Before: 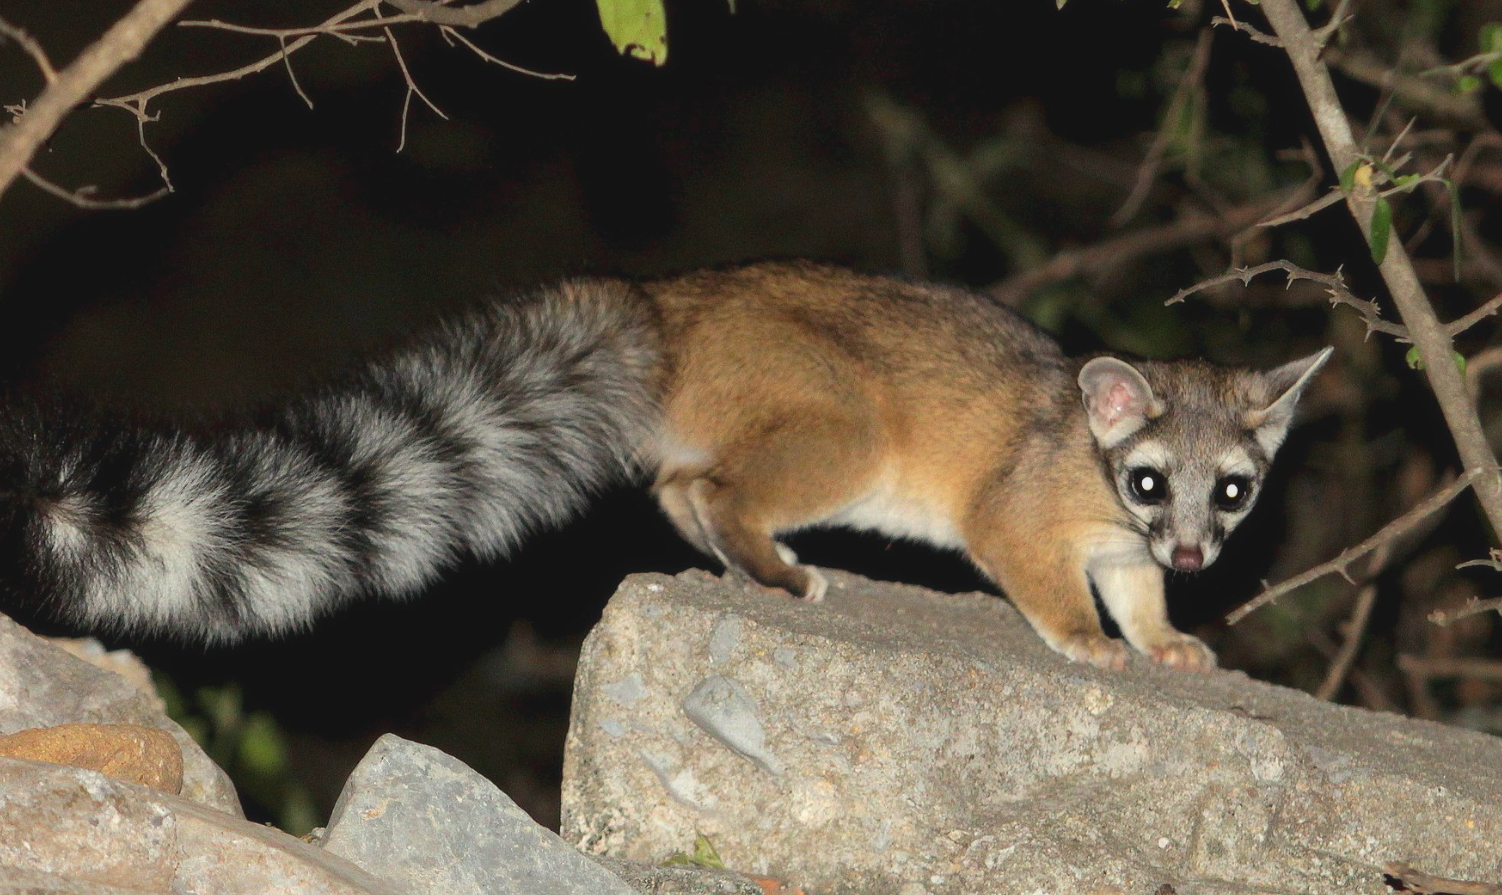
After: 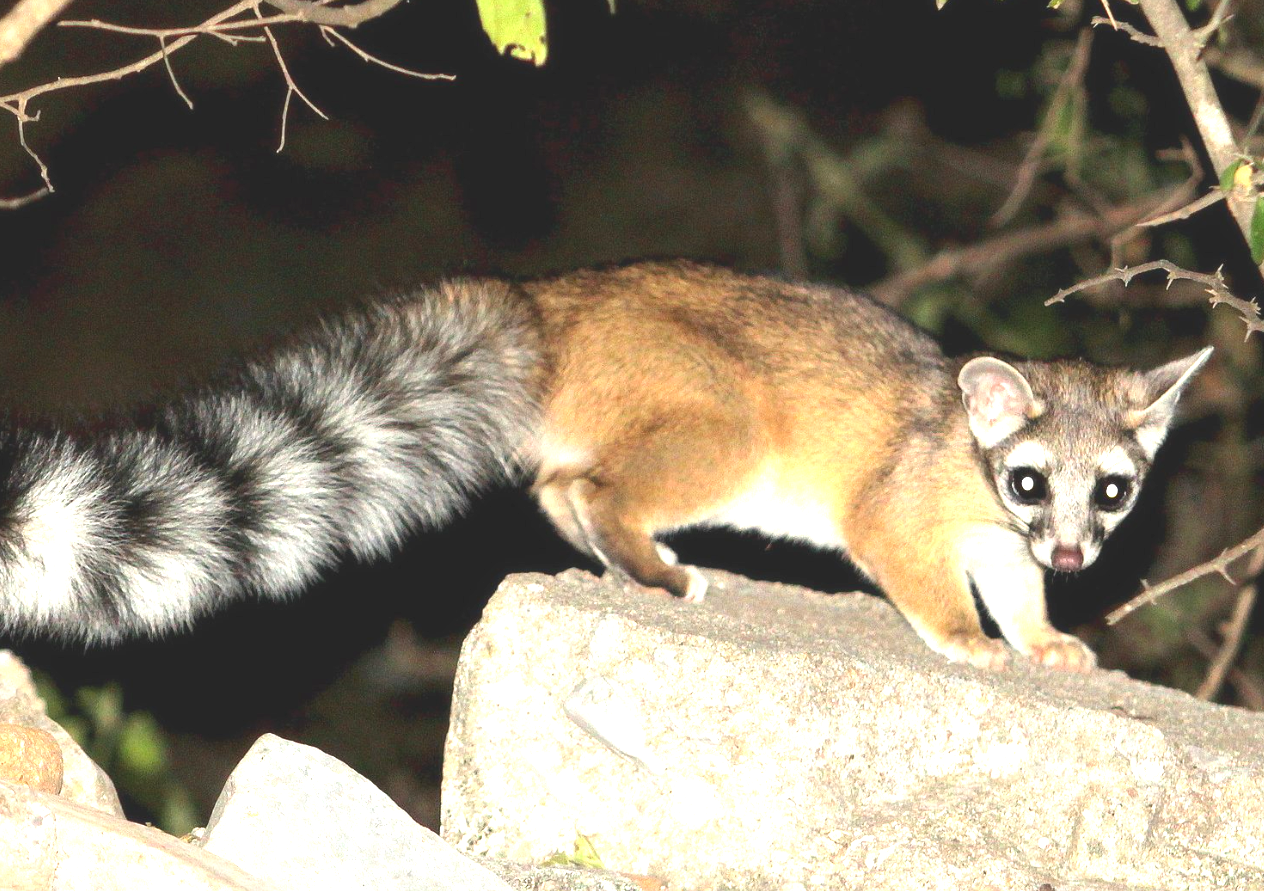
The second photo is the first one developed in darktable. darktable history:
exposure: black level correction 0, exposure 1.5 EV, compensate highlight preservation false
crop: left 8.026%, right 7.374%
